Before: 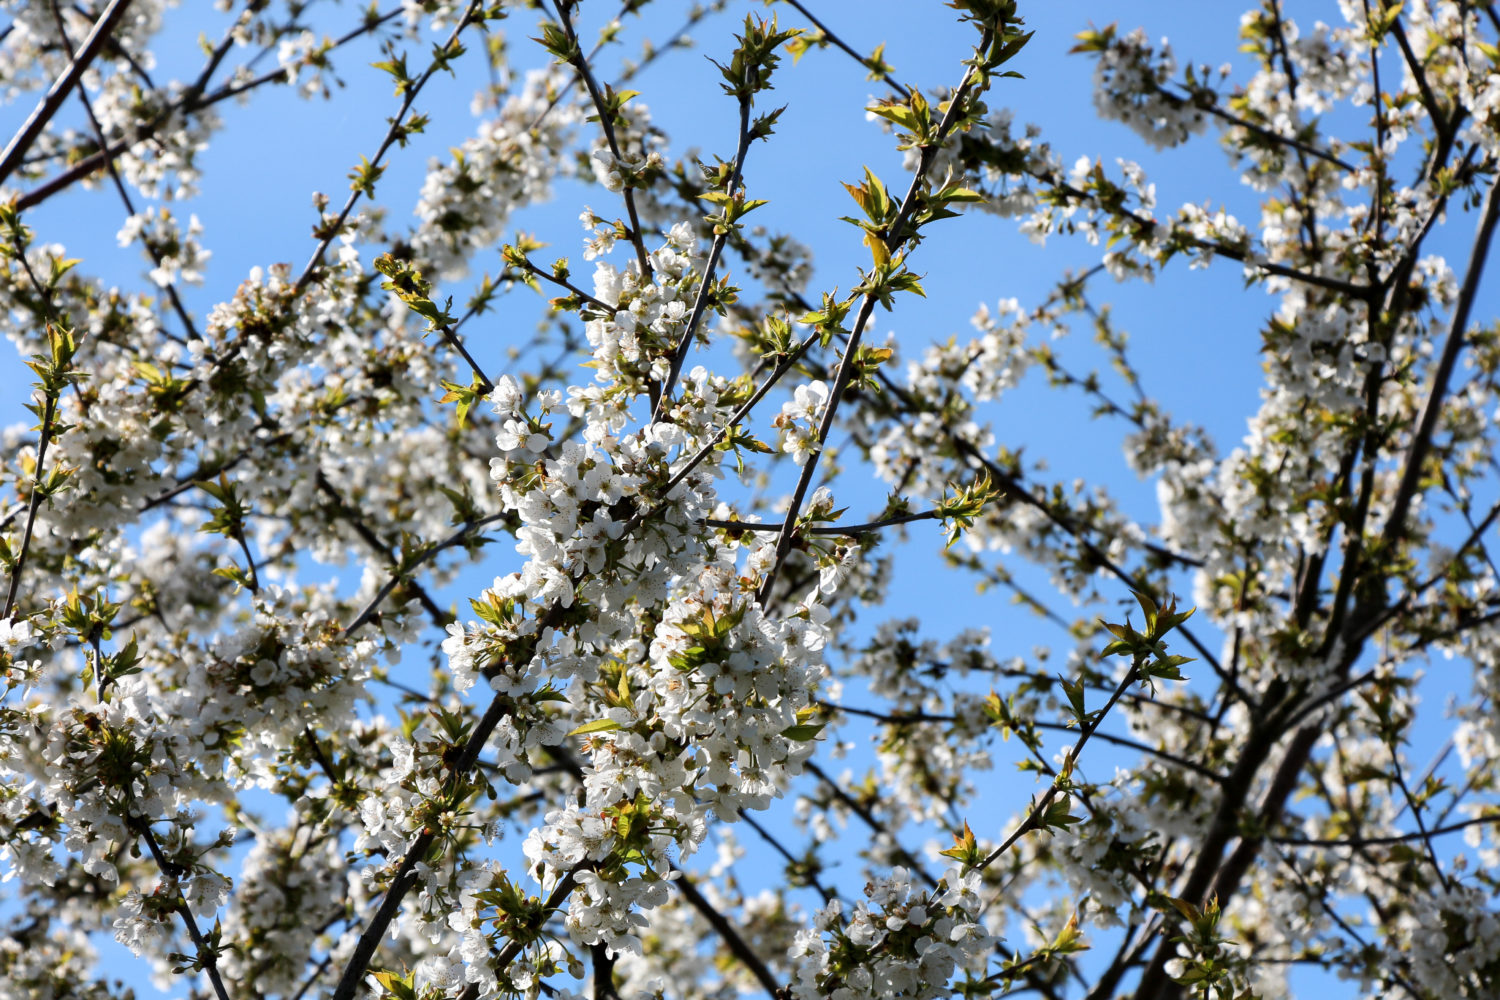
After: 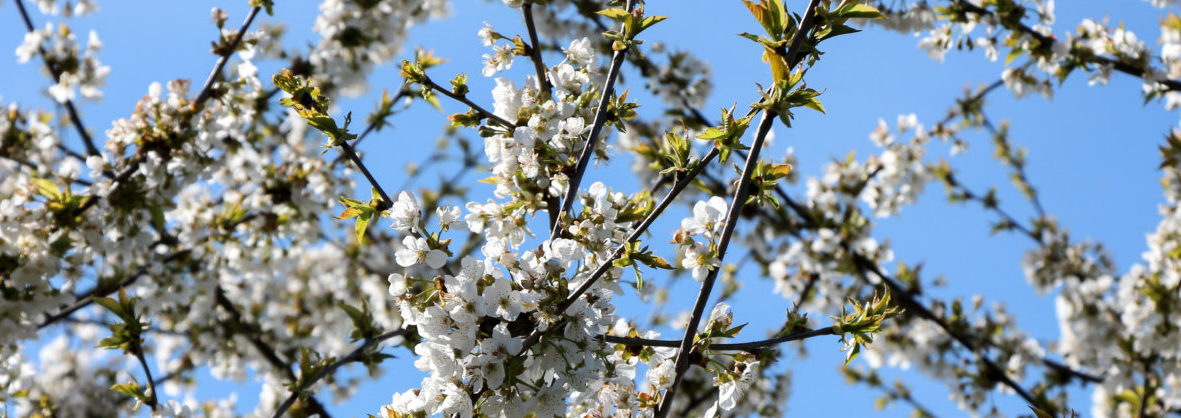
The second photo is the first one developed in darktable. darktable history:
crop: left 6.795%, top 18.443%, right 14.414%, bottom 39.715%
